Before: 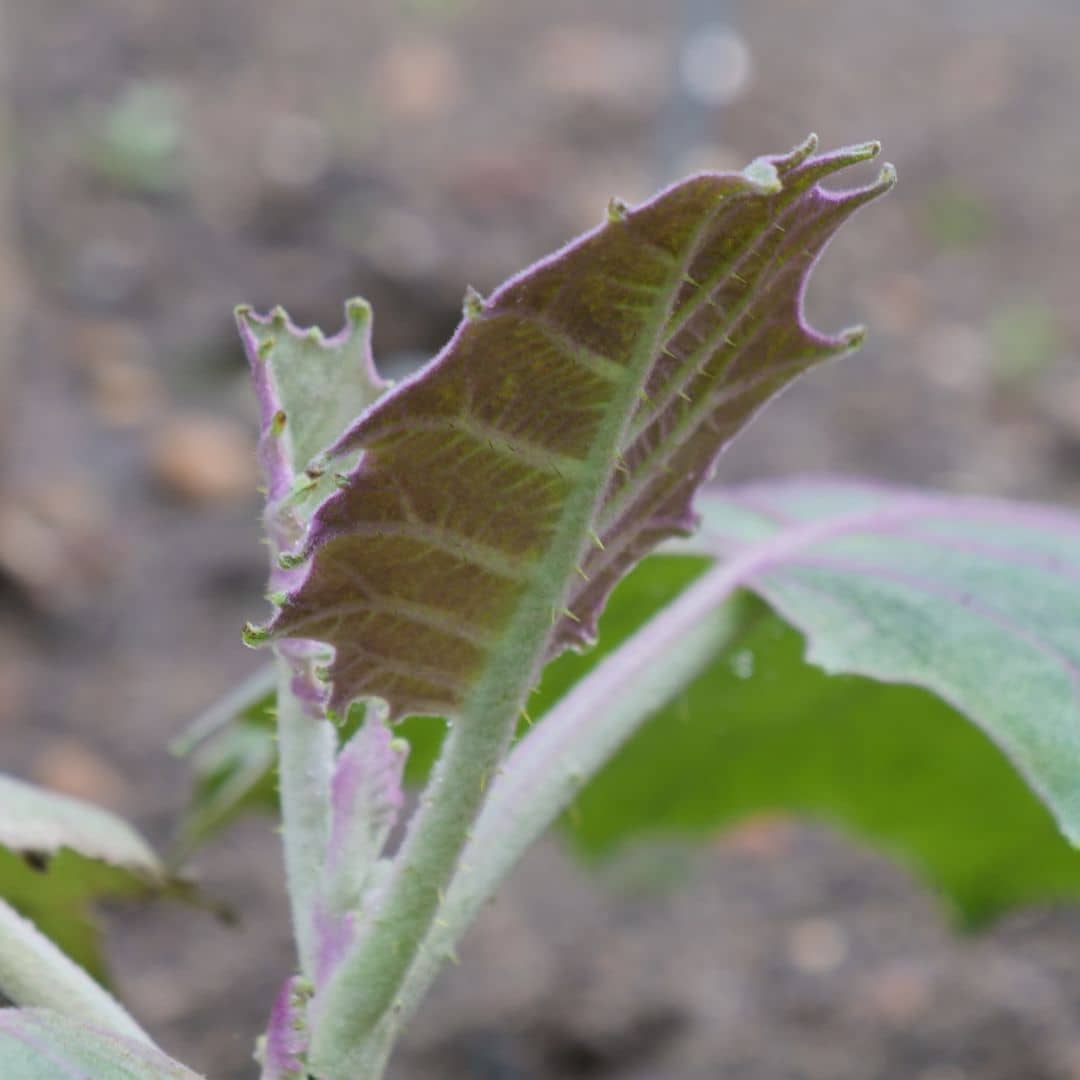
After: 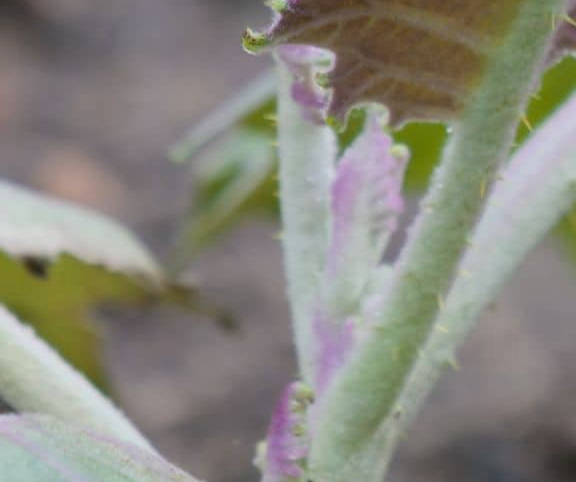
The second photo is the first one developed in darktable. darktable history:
crop and rotate: top 55.075%, right 46.606%, bottom 0.215%
color zones: curves: ch1 [(0, 0.469) (0.072, 0.457) (0.243, 0.494) (0.429, 0.5) (0.571, 0.5) (0.714, 0.5) (0.857, 0.5) (1, 0.469)]; ch2 [(0, 0.499) (0.143, 0.467) (0.242, 0.436) (0.429, 0.493) (0.571, 0.5) (0.714, 0.5) (0.857, 0.5) (1, 0.499)]
